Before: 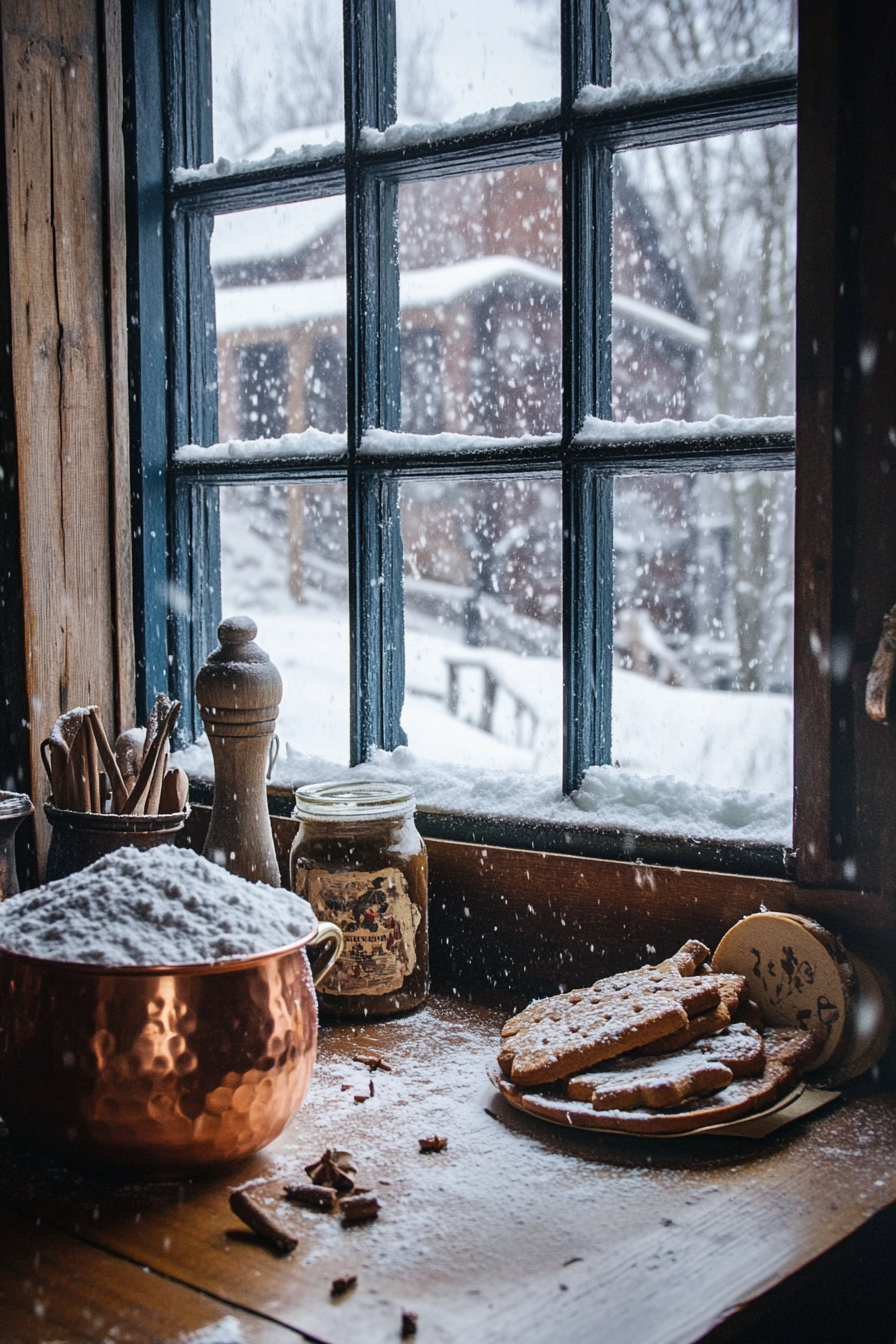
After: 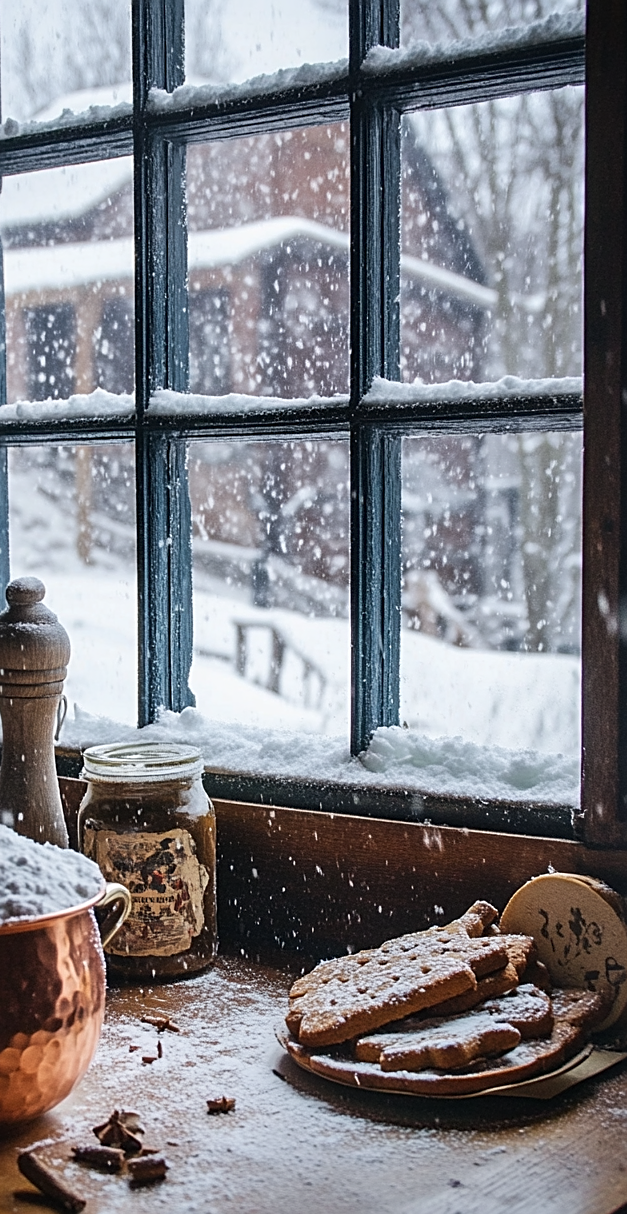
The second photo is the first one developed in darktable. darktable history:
crop and rotate: left 23.663%, top 2.961%, right 6.259%, bottom 6.658%
sharpen: on, module defaults
